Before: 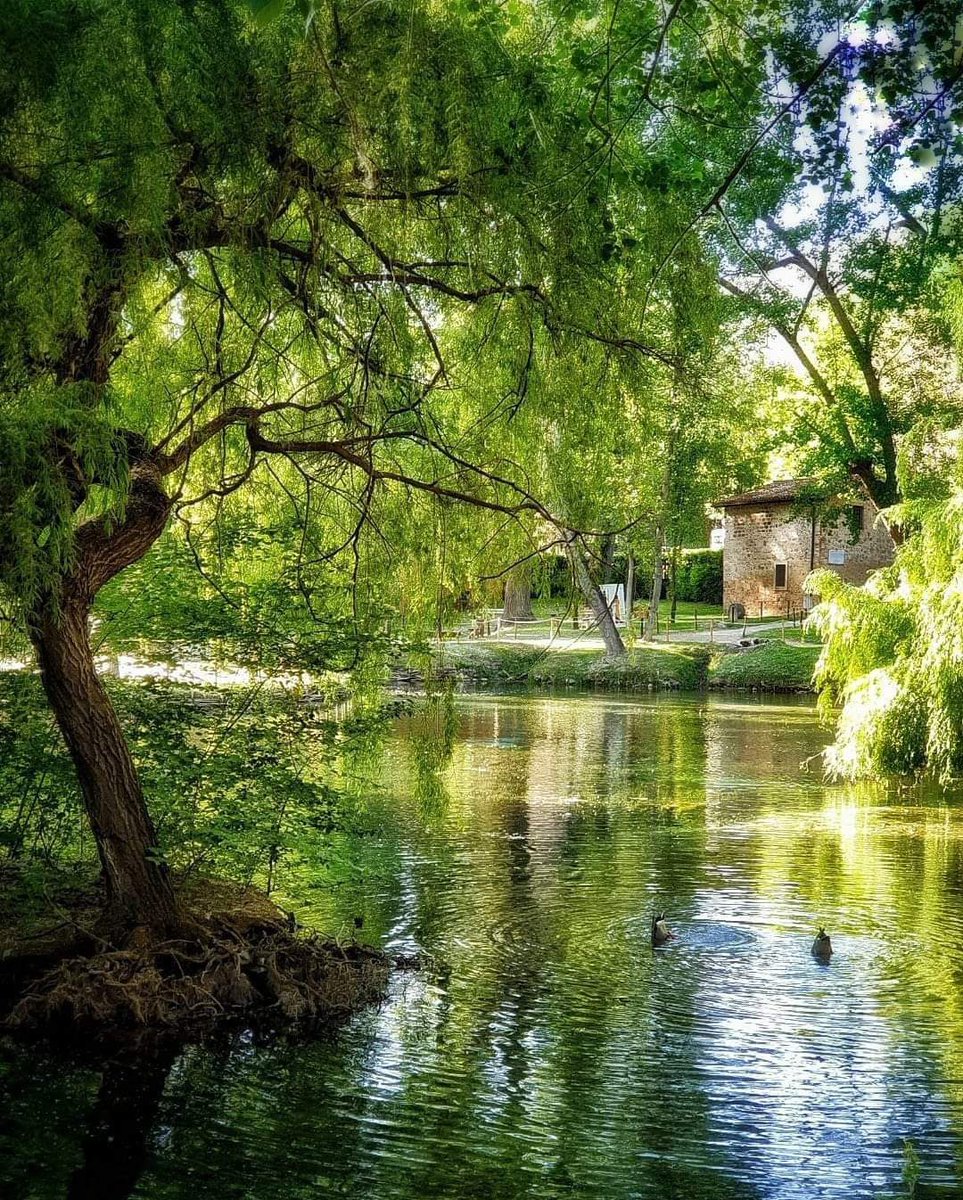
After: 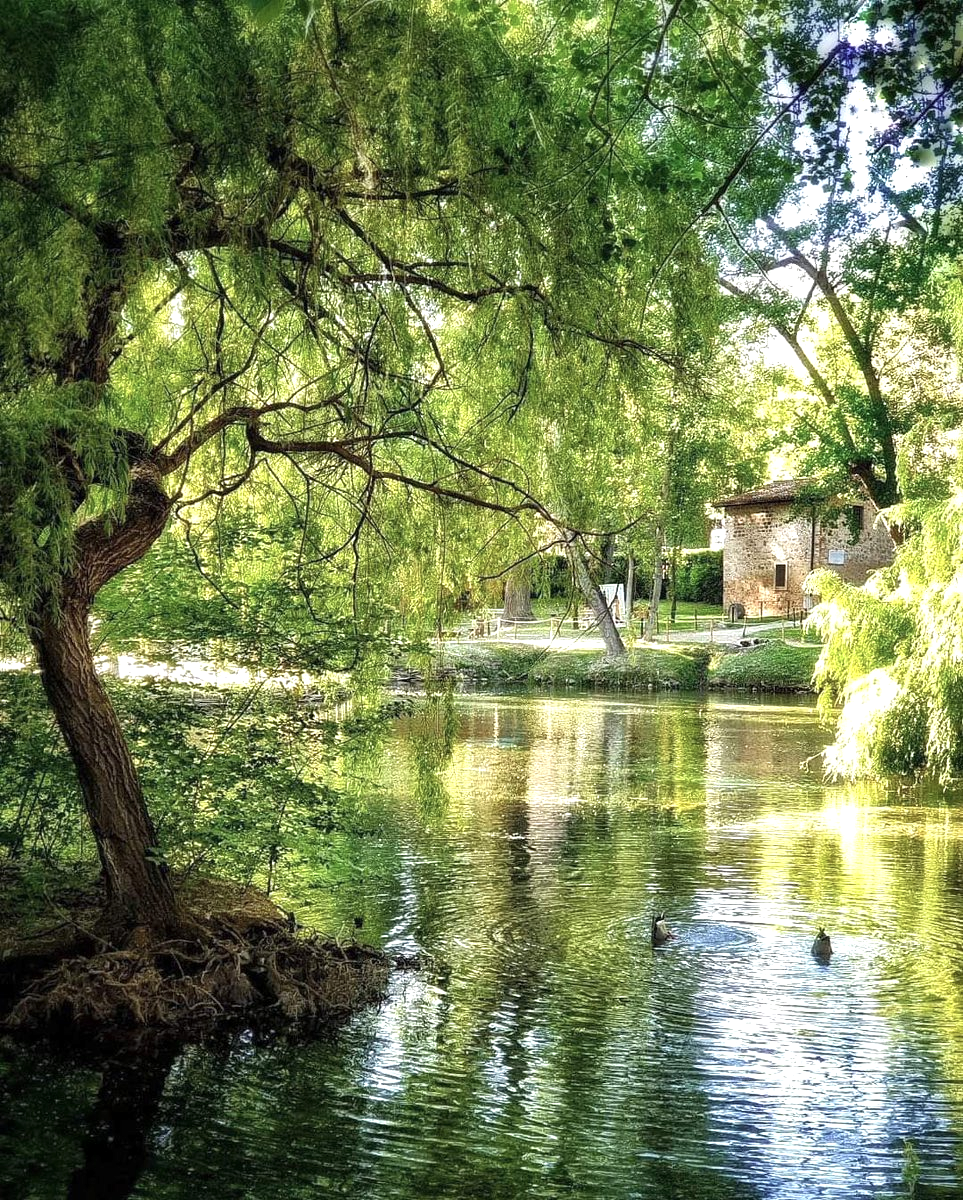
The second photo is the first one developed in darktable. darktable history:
exposure: exposure 0.605 EV, compensate highlight preservation false
contrast brightness saturation: saturation -0.177
